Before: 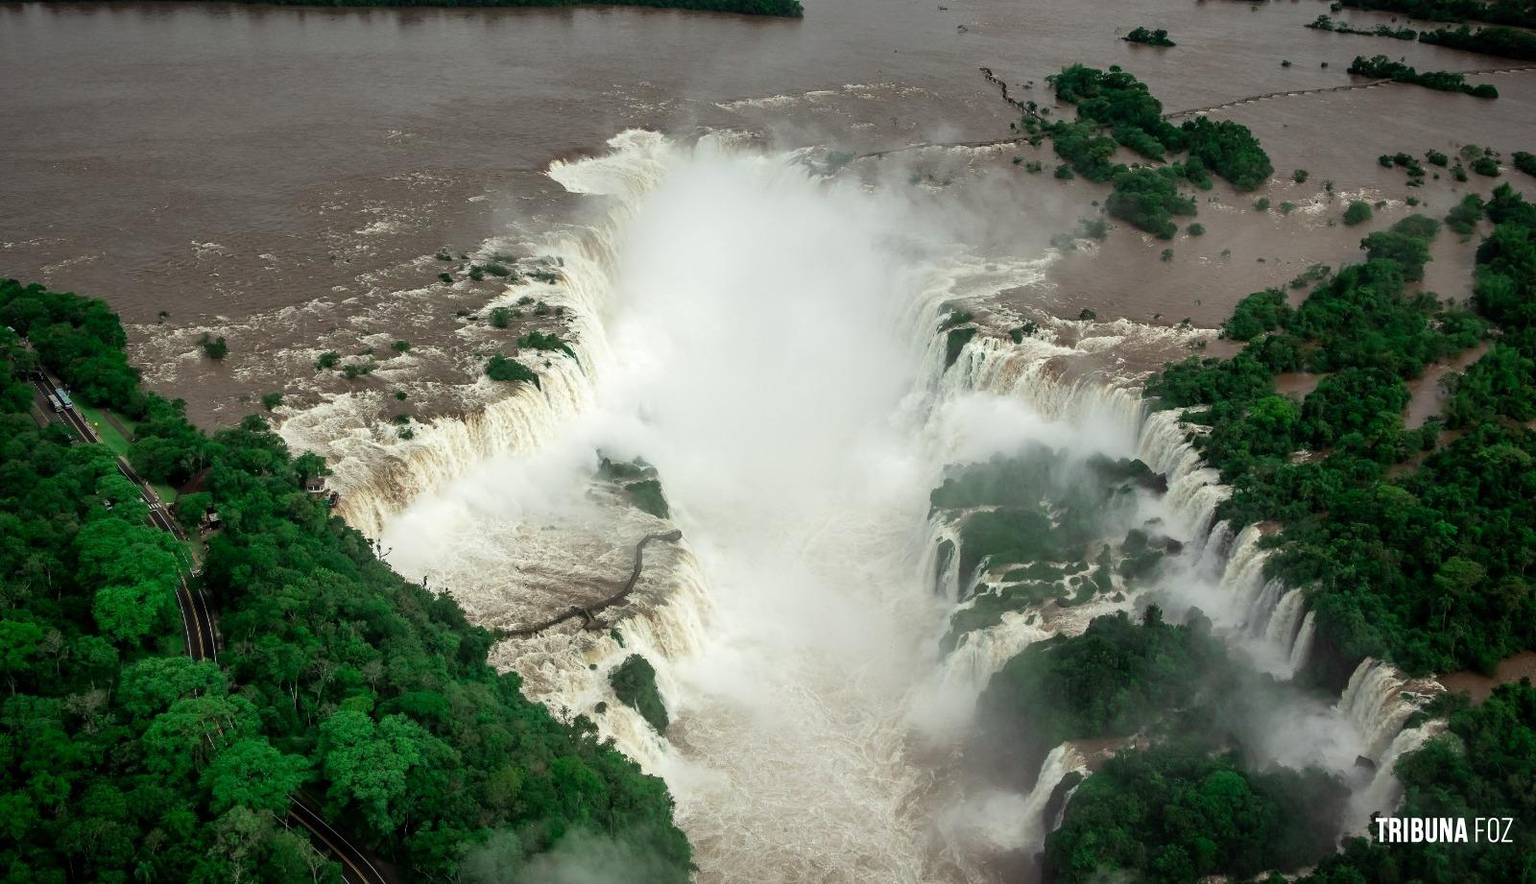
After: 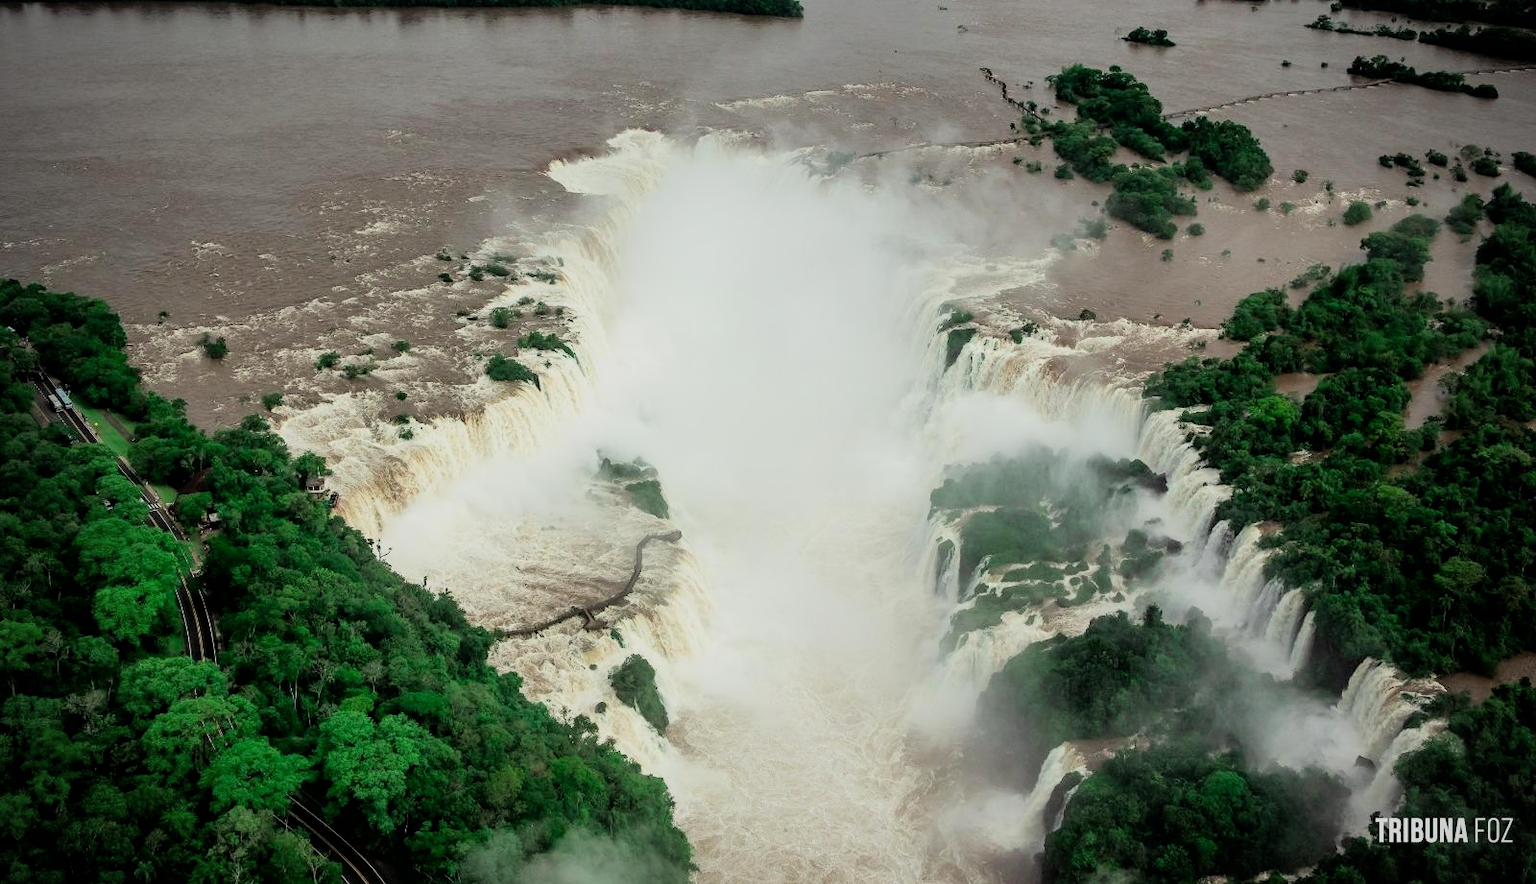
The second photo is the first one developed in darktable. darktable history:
exposure: black level correction 0.001, exposure 0.5 EV, compensate exposure bias true, compensate highlight preservation false
filmic rgb: black relative exposure -7.48 EV, white relative exposure 4.83 EV, hardness 3.4, color science v6 (2022)
vignetting: fall-off radius 60.92%
